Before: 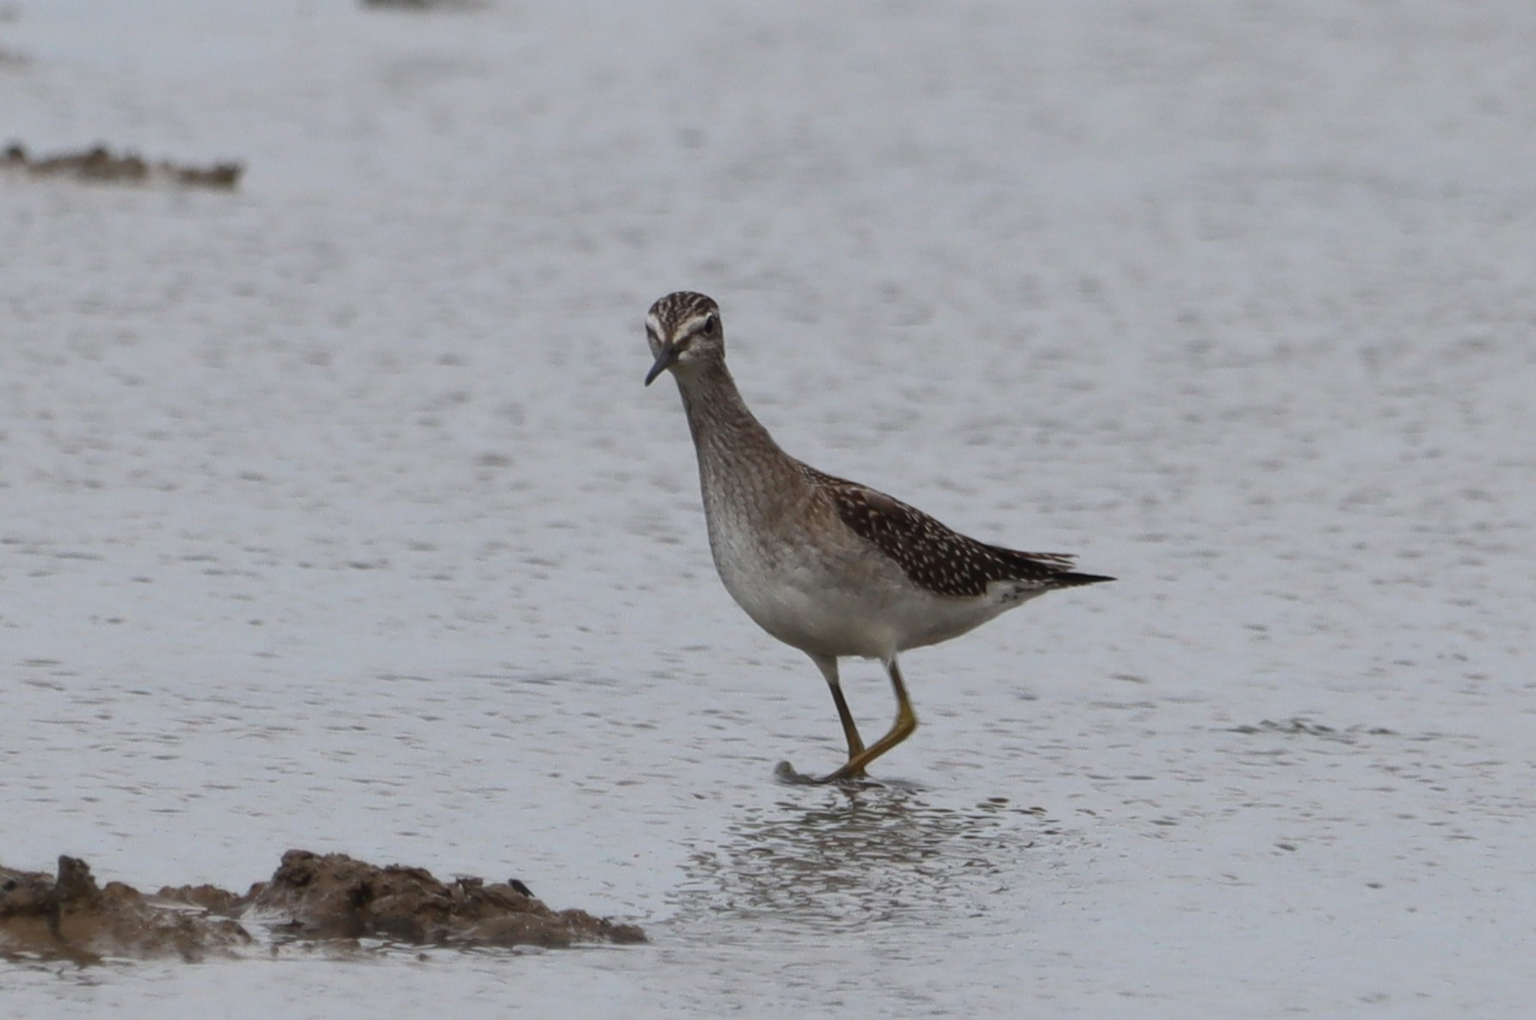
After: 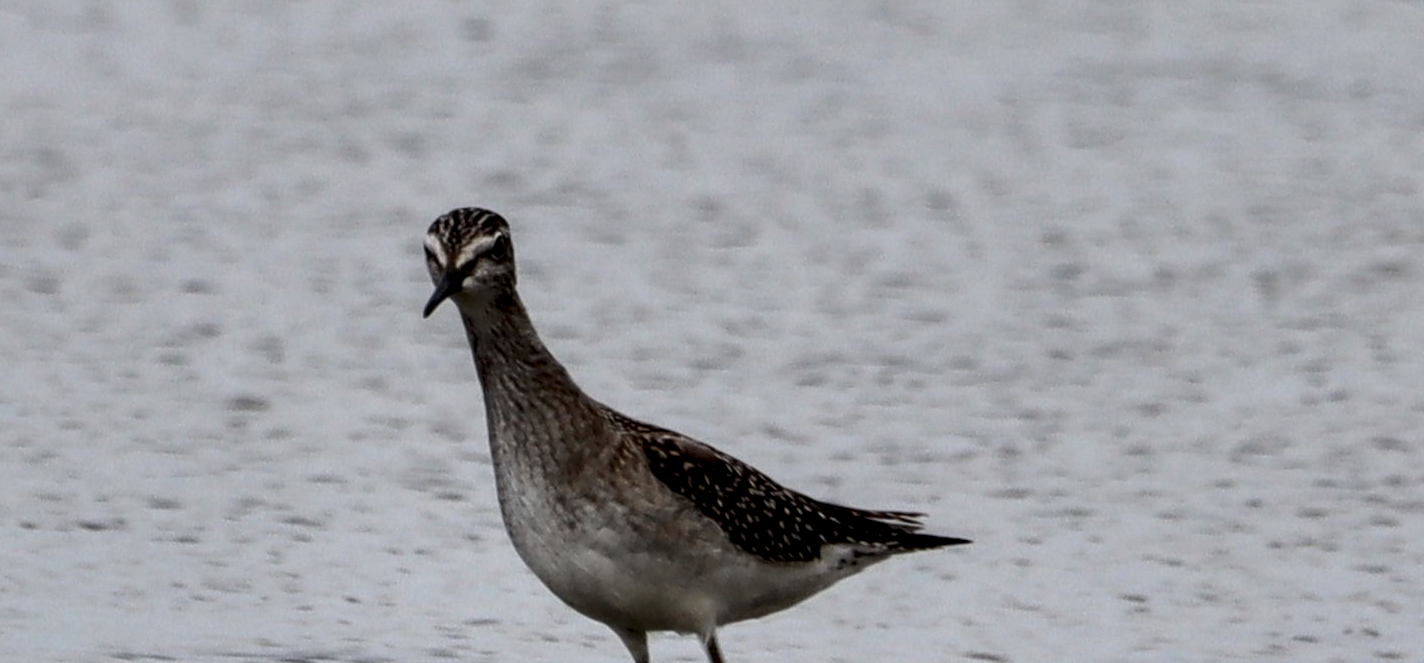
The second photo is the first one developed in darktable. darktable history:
local contrast: highlights 81%, shadows 57%, detail 174%, midtone range 0.602
crop: left 18.303%, top 11.109%, right 1.894%, bottom 32.872%
